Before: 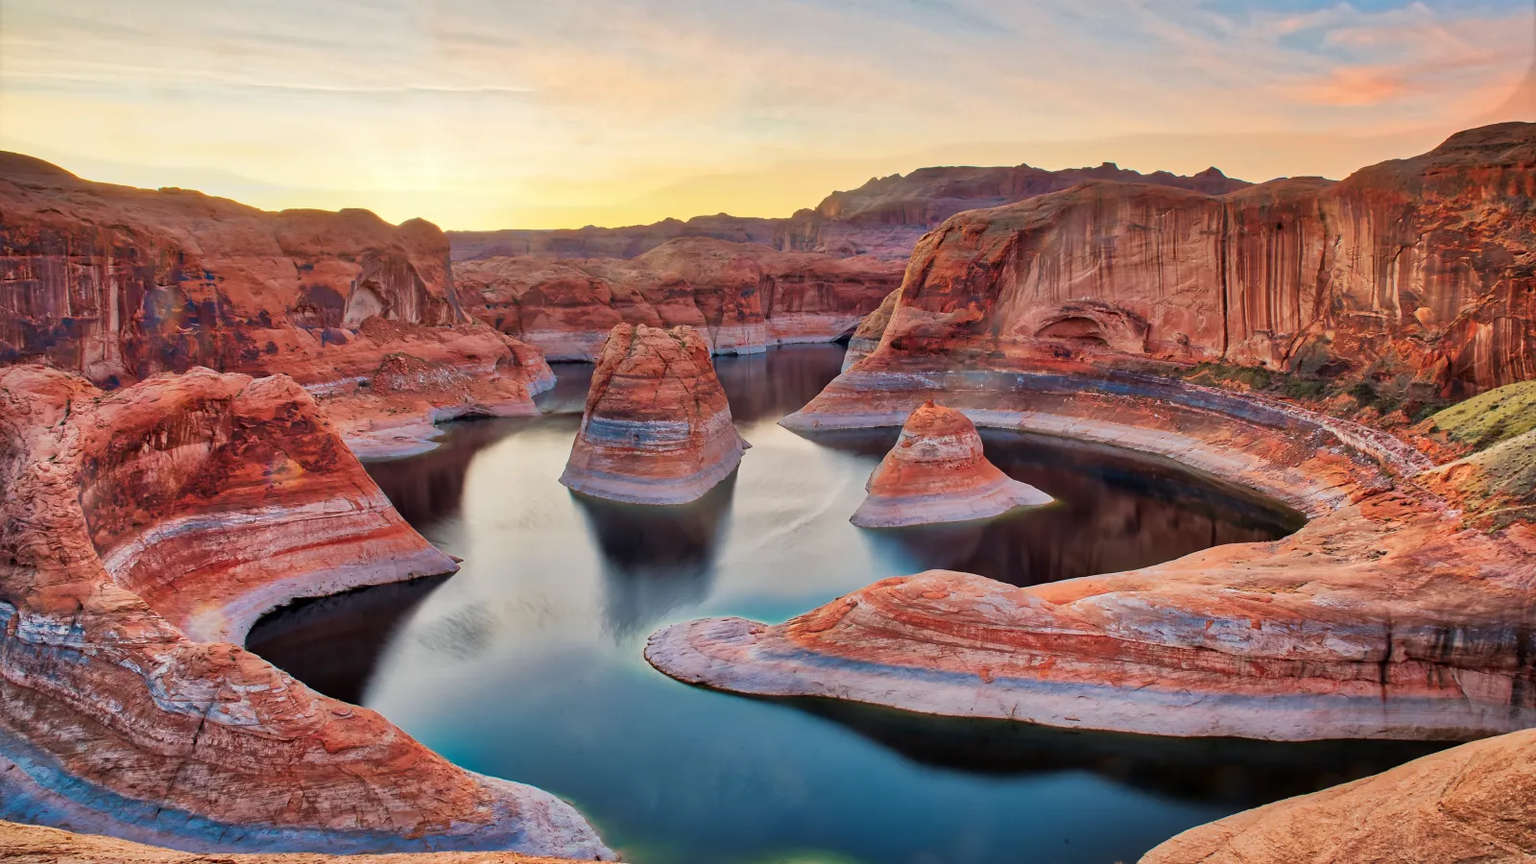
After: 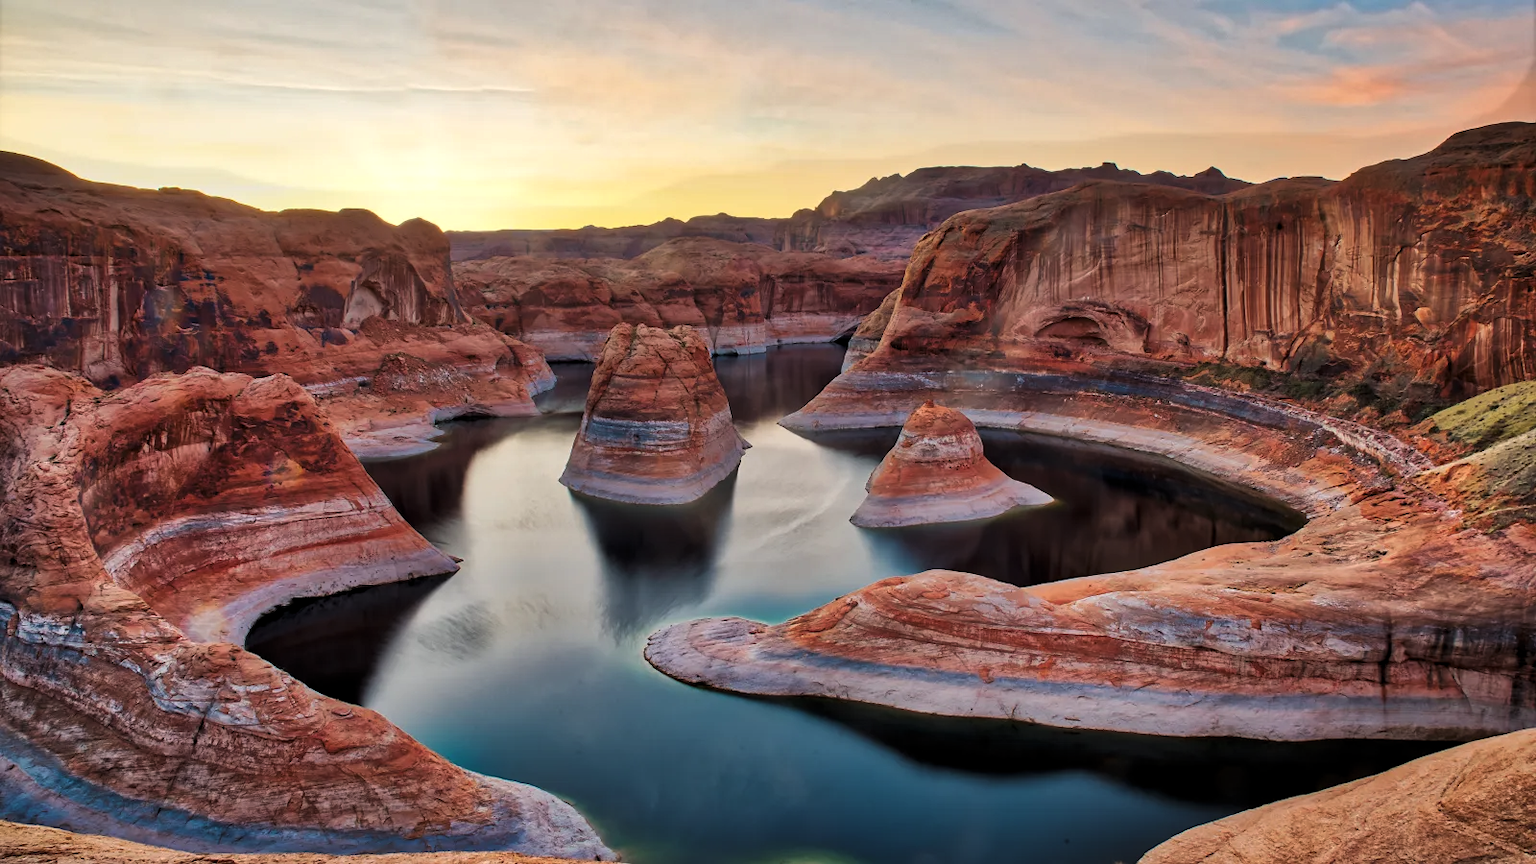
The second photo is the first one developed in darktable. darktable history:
levels: levels [0.029, 0.545, 0.971]
